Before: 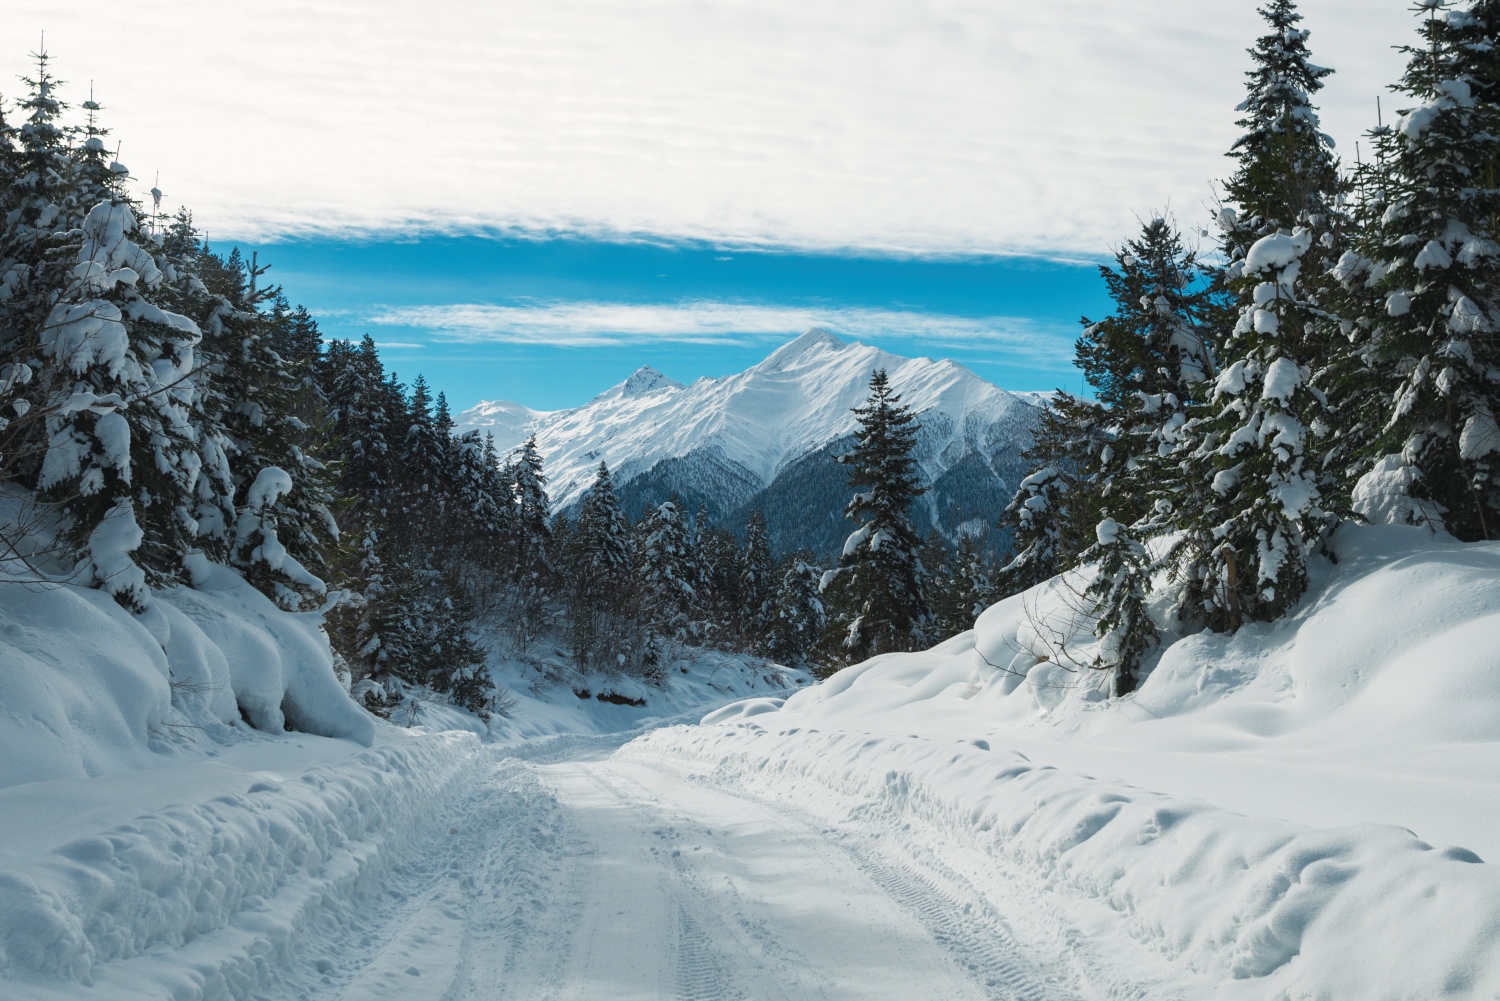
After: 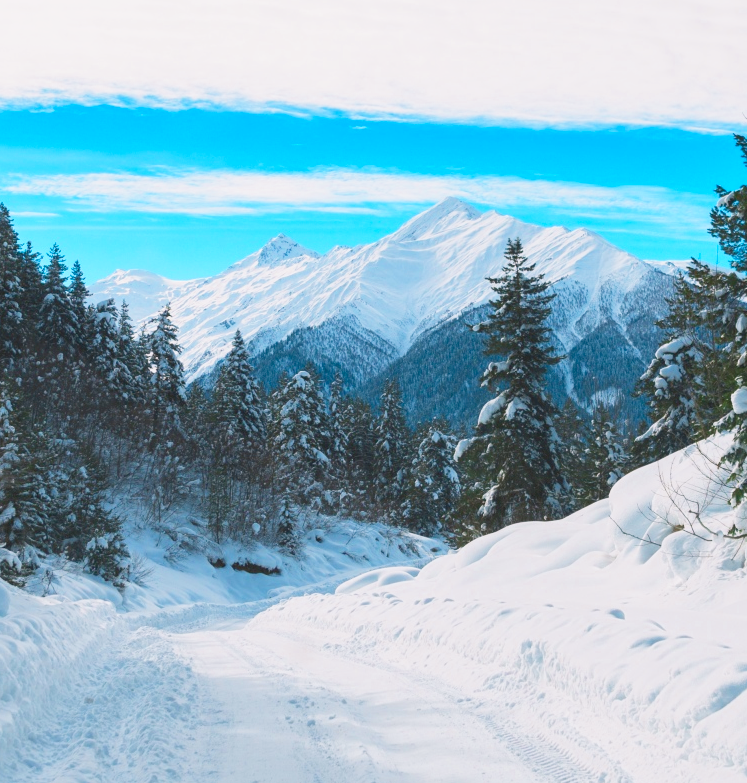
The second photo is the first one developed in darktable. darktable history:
color balance rgb: shadows lift › chroma 1.04%, shadows lift › hue 241.47°, highlights gain › chroma 1.498%, highlights gain › hue 307.66°, linear chroma grading › global chroma 14.675%, perceptual saturation grading › global saturation 2.616%, contrast -29.506%
base curve: curves: ch0 [(0, 0) (0.557, 0.834) (1, 1)], preserve colors none
crop and rotate: angle 0.015°, left 24.363%, top 13.119%, right 25.757%, bottom 8.586%
color zones: curves: ch0 [(0.11, 0.396) (0.195, 0.36) (0.25, 0.5) (0.303, 0.412) (0.357, 0.544) (0.75, 0.5) (0.967, 0.328)]; ch1 [(0, 0.468) (0.112, 0.512) (0.202, 0.6) (0.25, 0.5) (0.307, 0.352) (0.357, 0.544) (0.75, 0.5) (0.963, 0.524)]
tone equalizer: -8 EV -0.453 EV, -7 EV -0.359 EV, -6 EV -0.323 EV, -5 EV -0.248 EV, -3 EV 0.21 EV, -2 EV 0.322 EV, -1 EV 0.376 EV, +0 EV 0.397 EV, edges refinement/feathering 500, mask exposure compensation -1.57 EV, preserve details no
